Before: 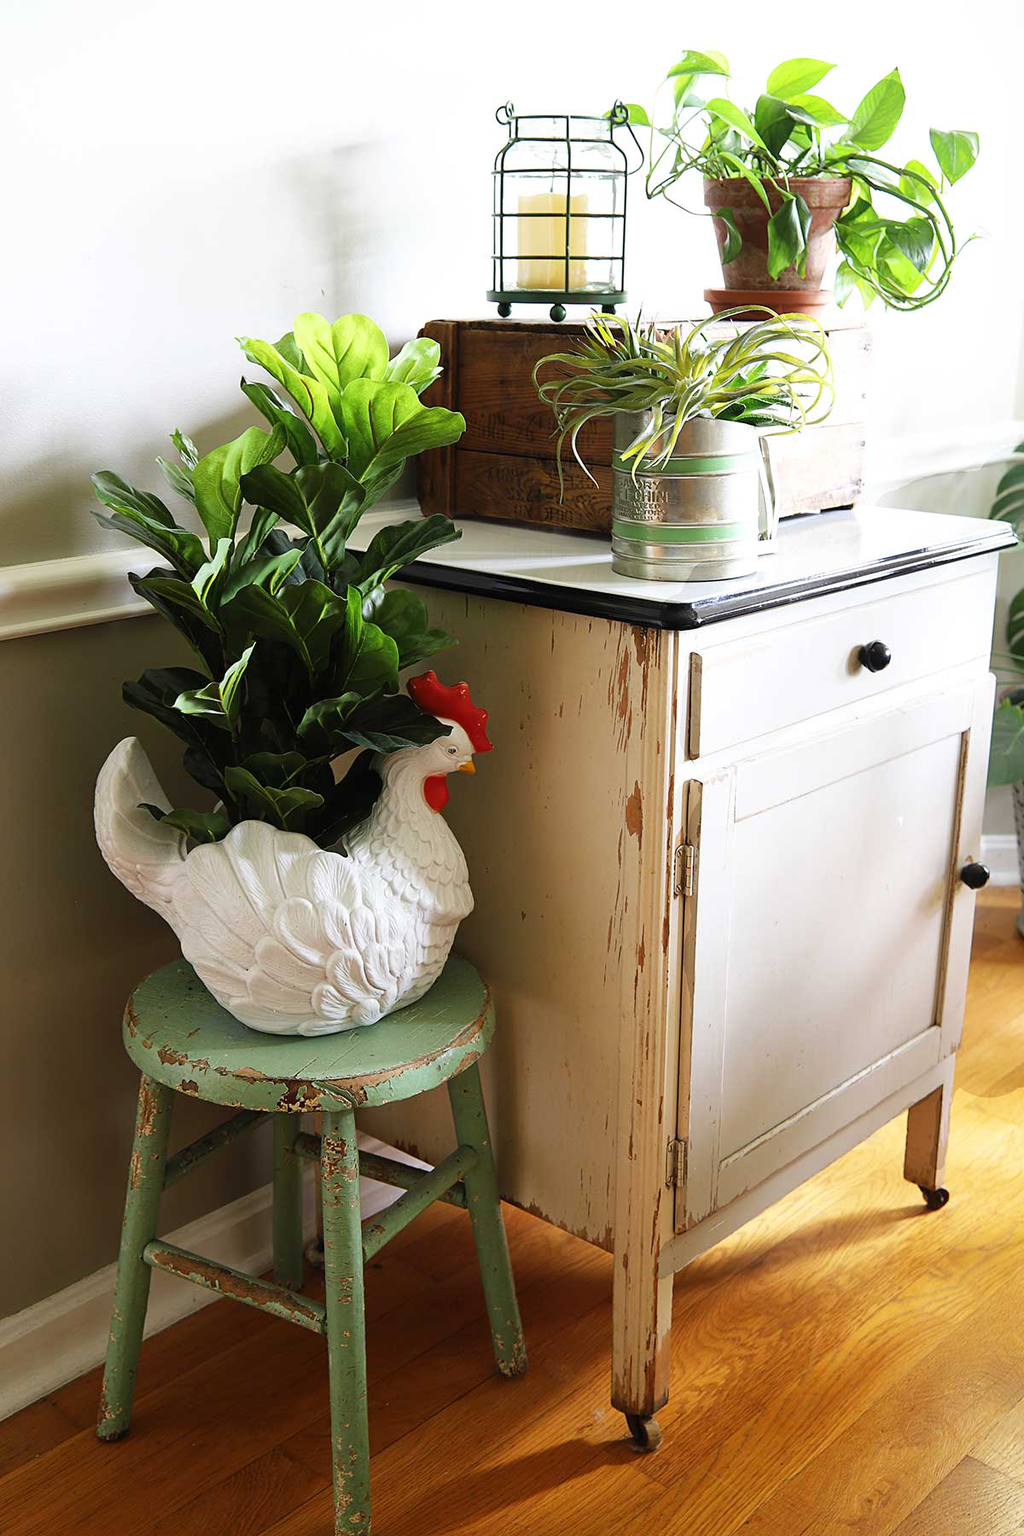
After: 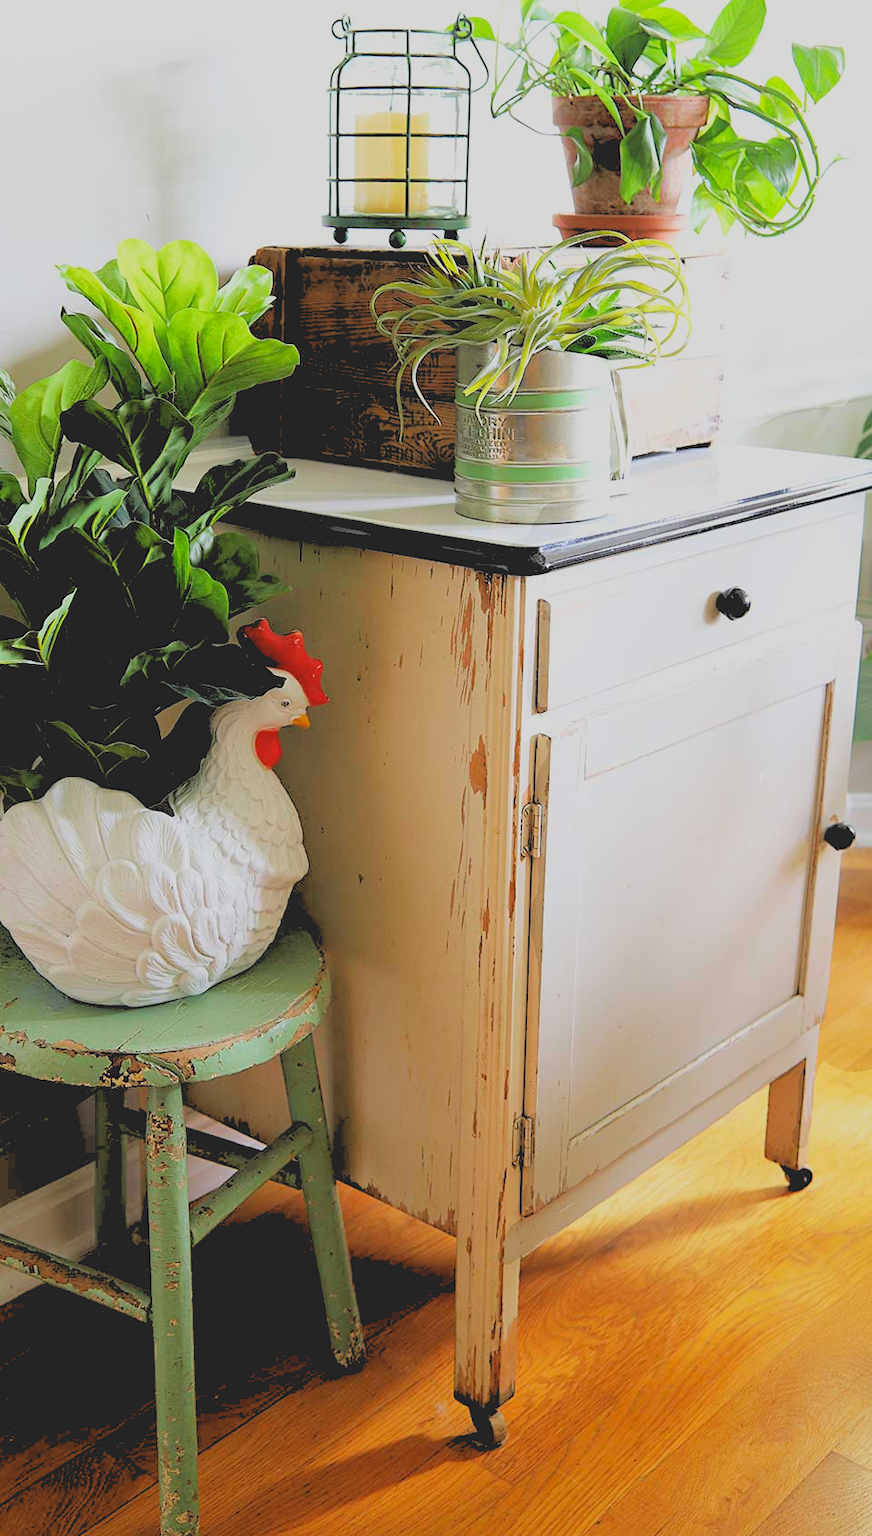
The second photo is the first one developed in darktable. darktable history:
contrast brightness saturation: contrast -0.28
crop and rotate: left 17.959%, top 5.771%, right 1.742%
rgb levels: levels [[0.027, 0.429, 0.996], [0, 0.5, 1], [0, 0.5, 1]]
